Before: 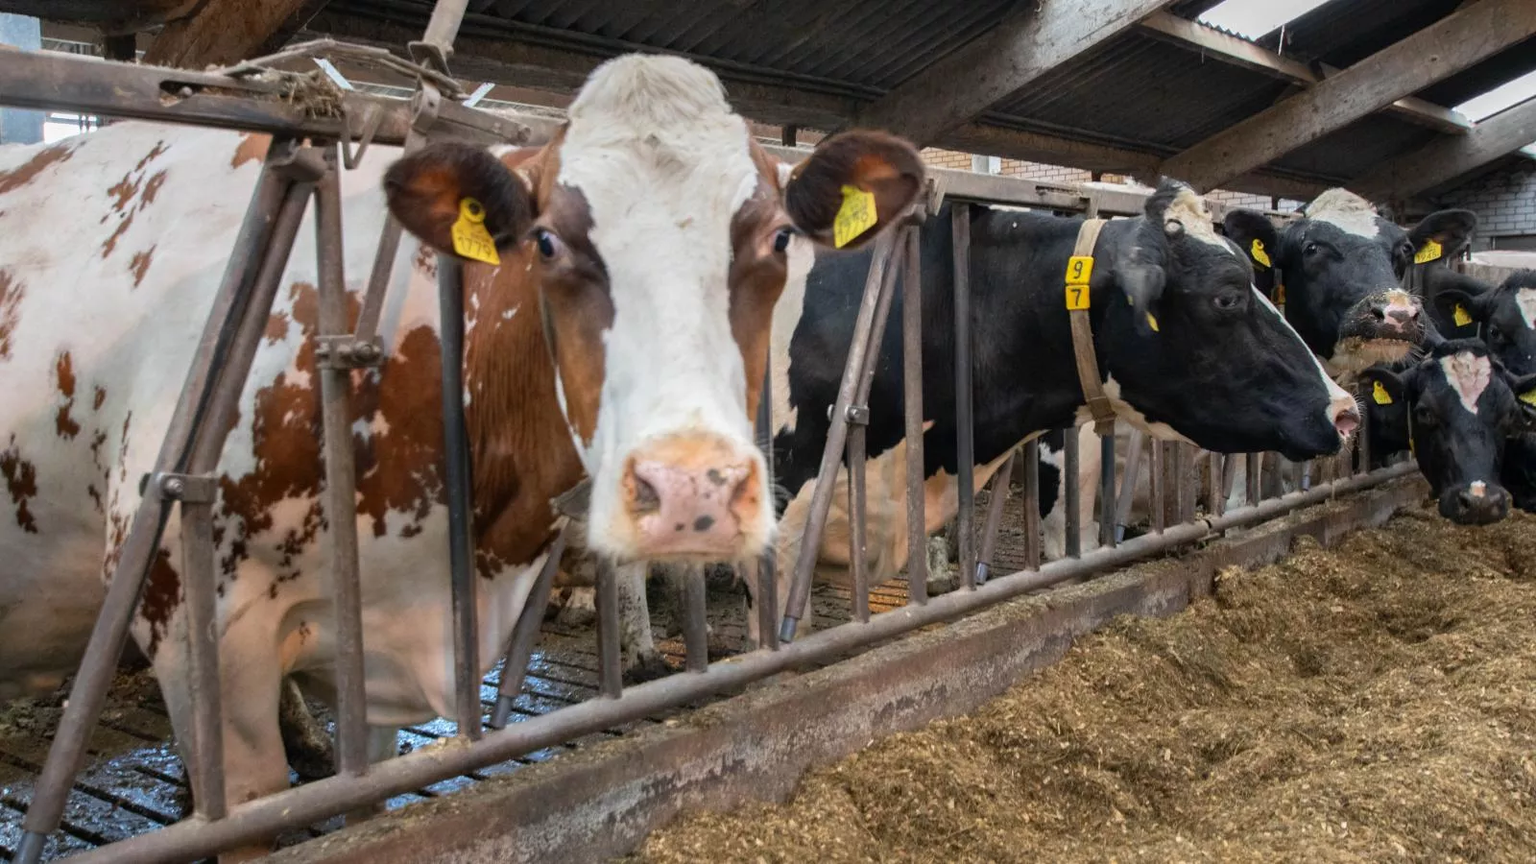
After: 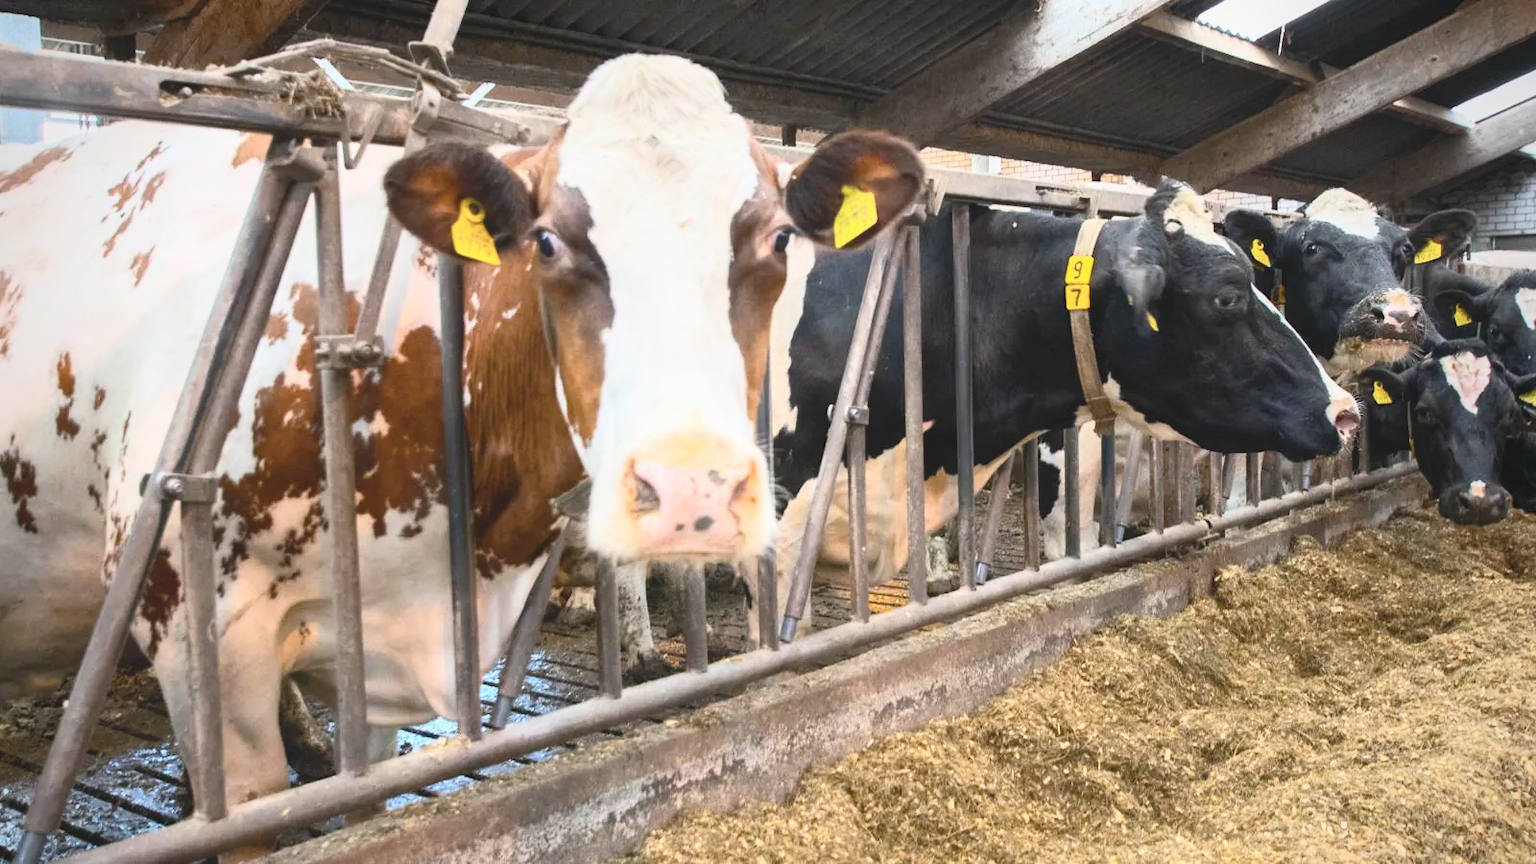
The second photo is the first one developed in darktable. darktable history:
contrast brightness saturation: contrast 0.442, brightness 0.56, saturation -0.195
contrast equalizer: y [[0.6 ×6], [0.55 ×6], [0 ×6], [0 ×6], [0 ×6]], mix -0.301
vignetting: brightness -0.369, saturation 0.006, unbound false
exposure: exposure -0.051 EV, compensate exposure bias true, compensate highlight preservation false
color balance rgb: linear chroma grading › global chroma 15.389%, perceptual saturation grading › global saturation 25.691%, perceptual brilliance grading › global brilliance 2.854%, perceptual brilliance grading › highlights -2.97%, perceptual brilliance grading › shadows 2.643%
